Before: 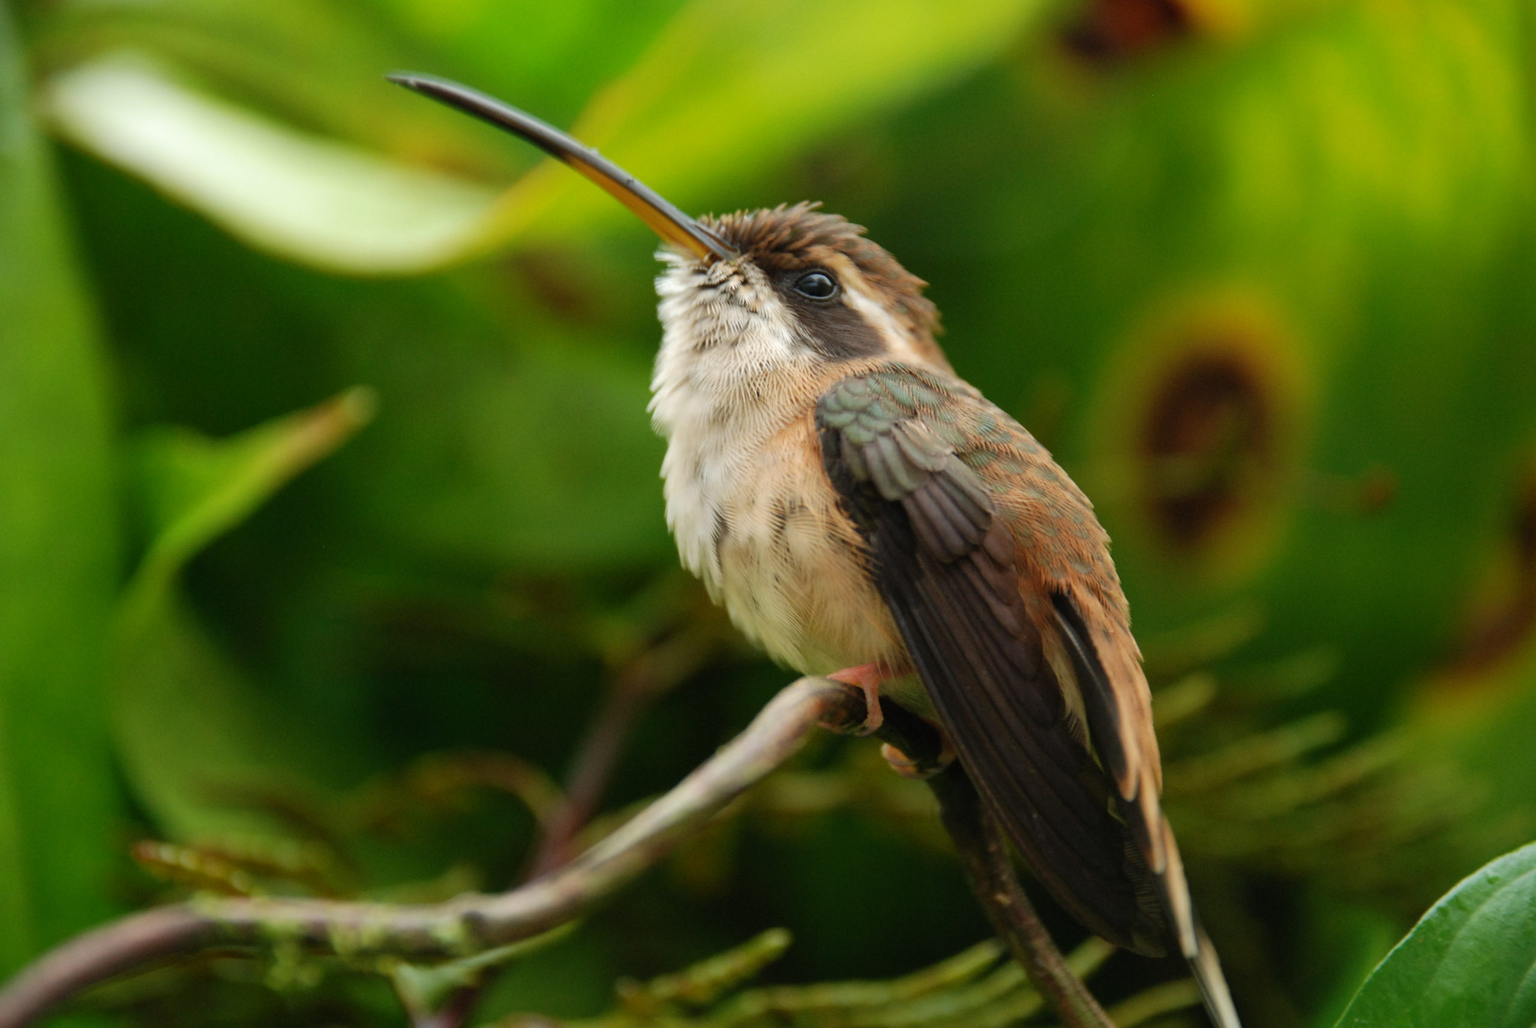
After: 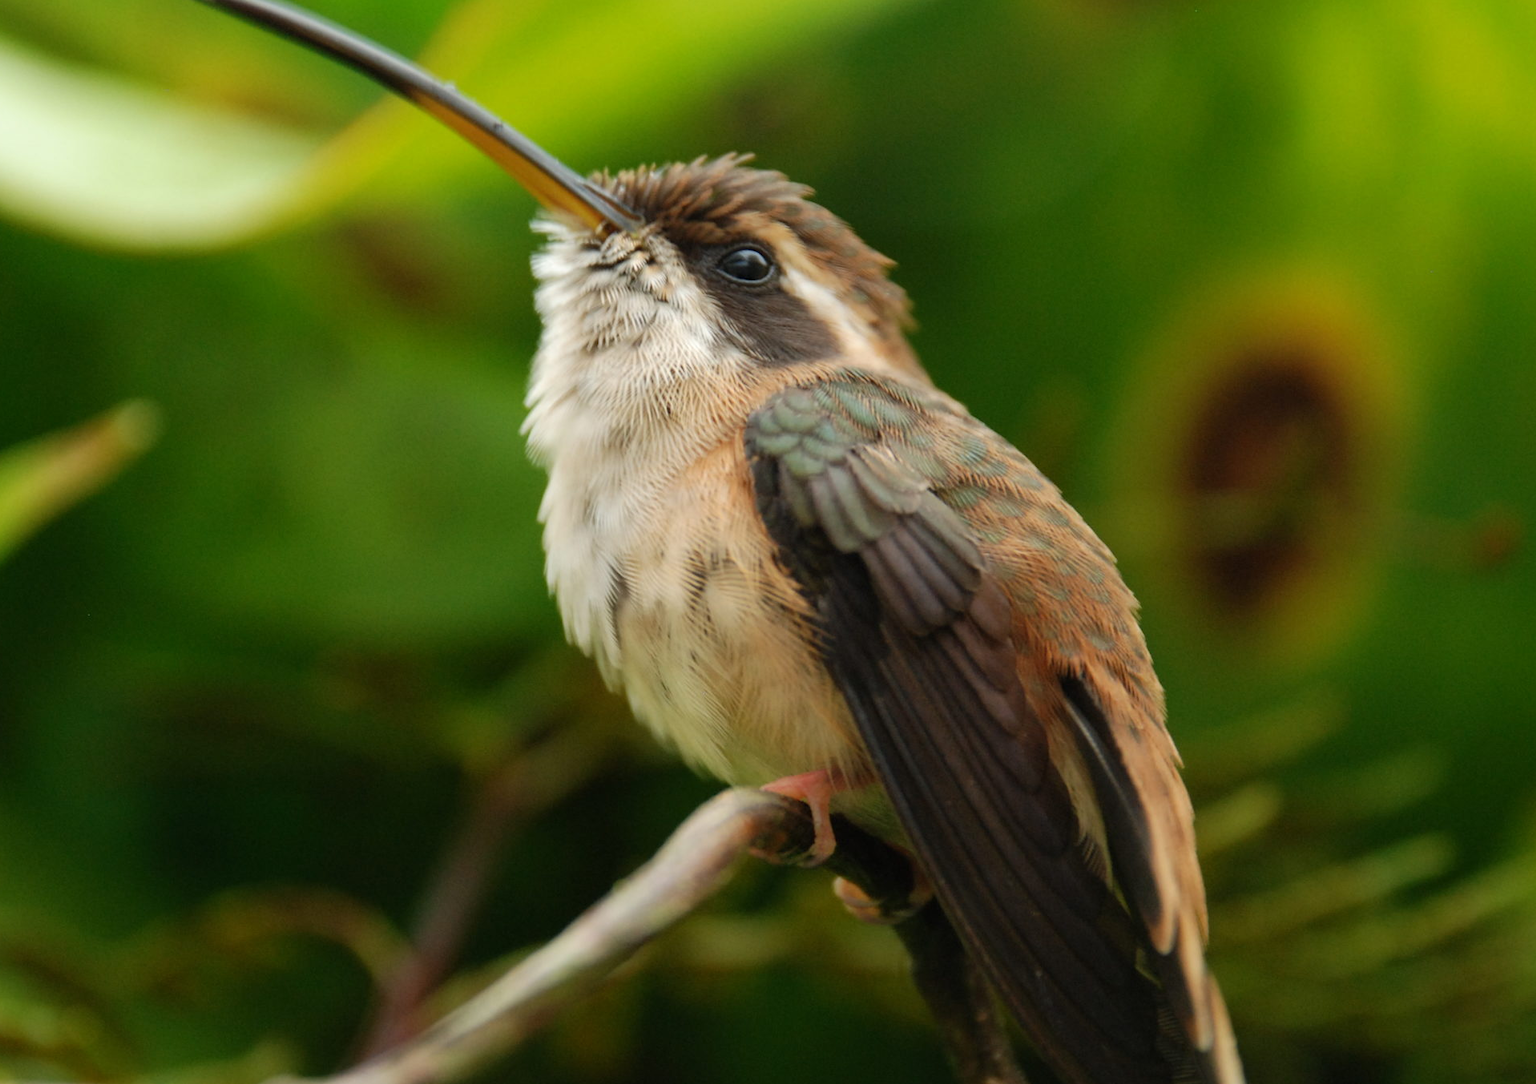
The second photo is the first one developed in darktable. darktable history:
crop: left 16.762%, top 8.505%, right 8.349%, bottom 12.488%
